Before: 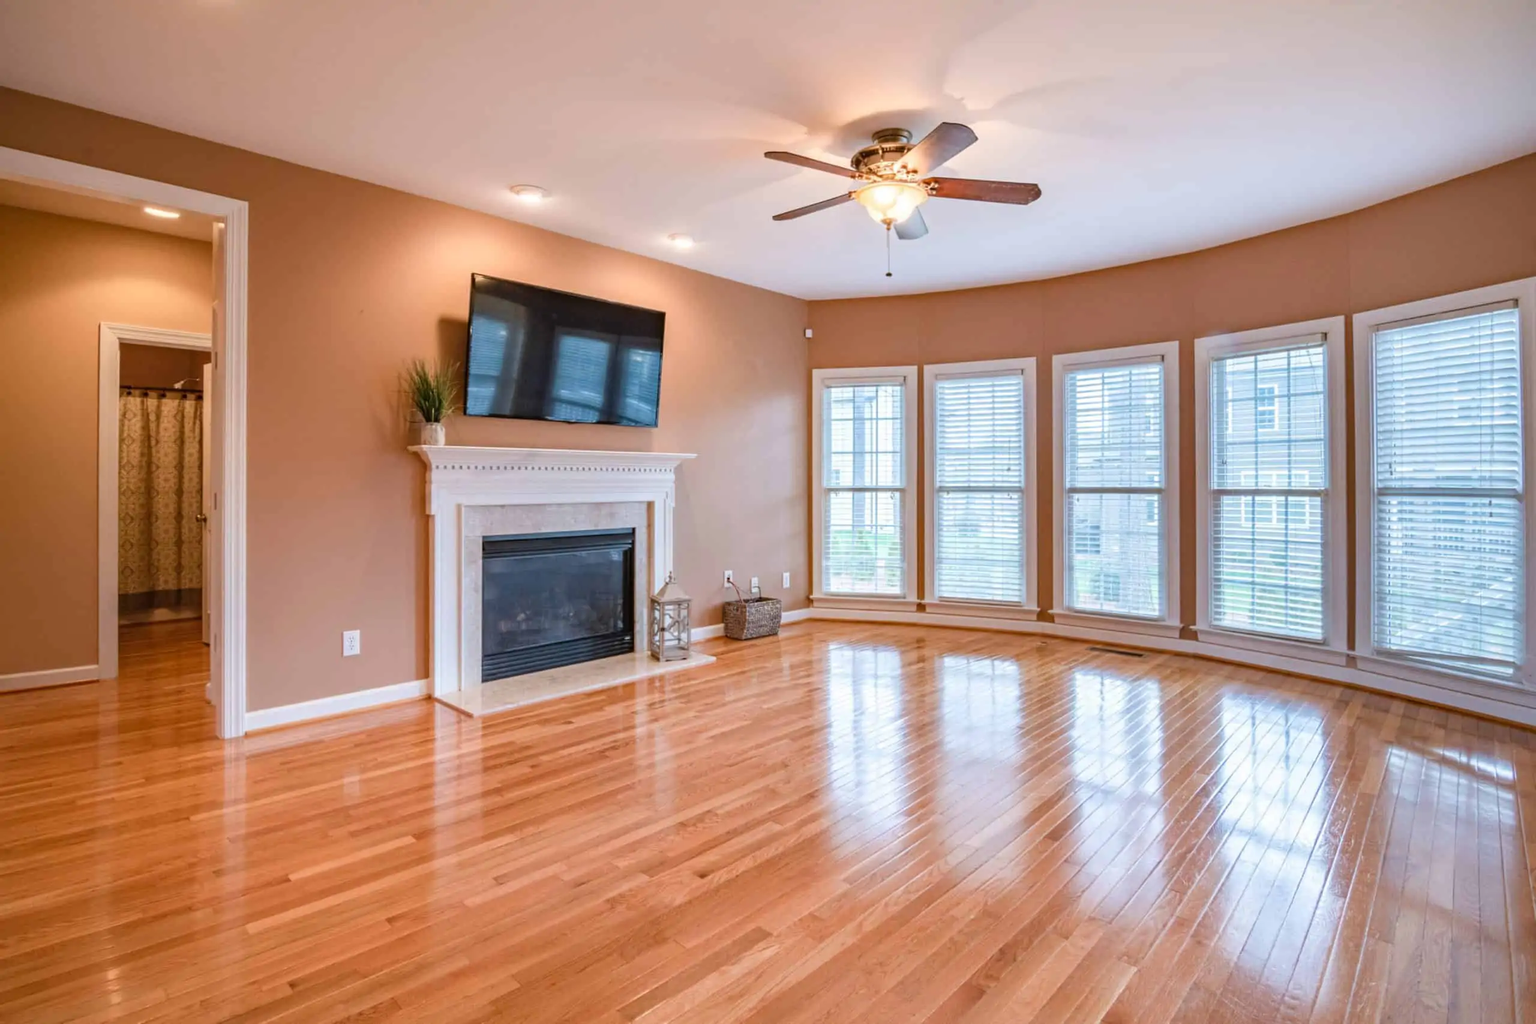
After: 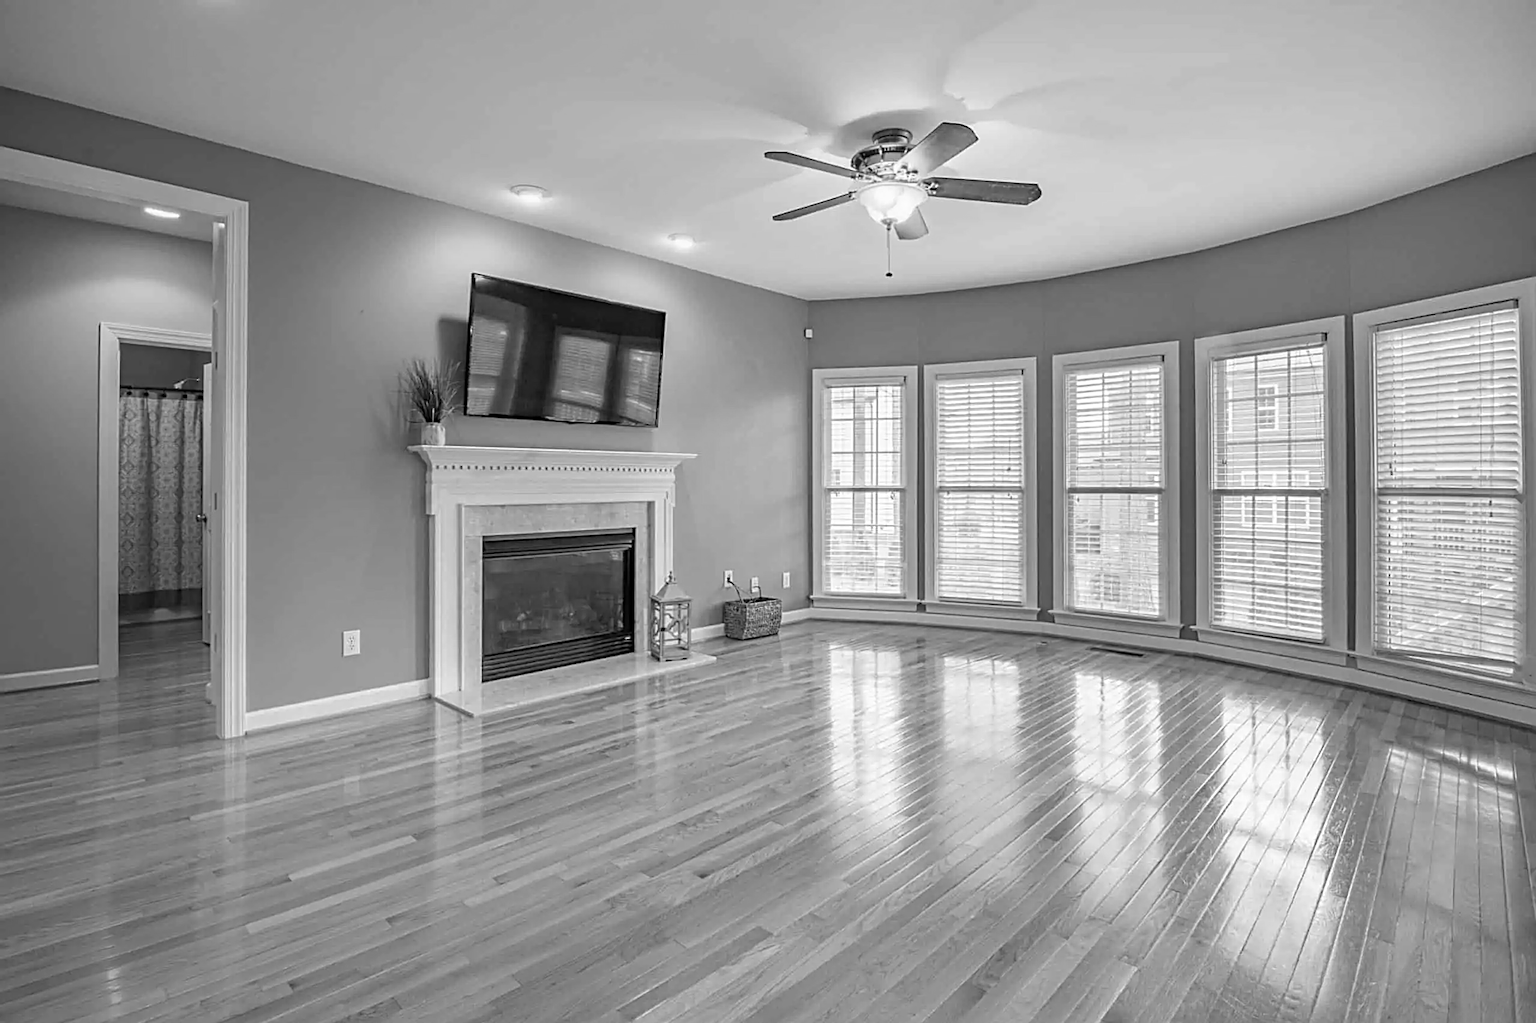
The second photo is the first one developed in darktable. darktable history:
haze removal: compatibility mode true, adaptive false
monochrome: on, module defaults
local contrast: mode bilateral grid, contrast 100, coarseness 100, detail 91%, midtone range 0.2
sharpen: radius 2.676, amount 0.669
